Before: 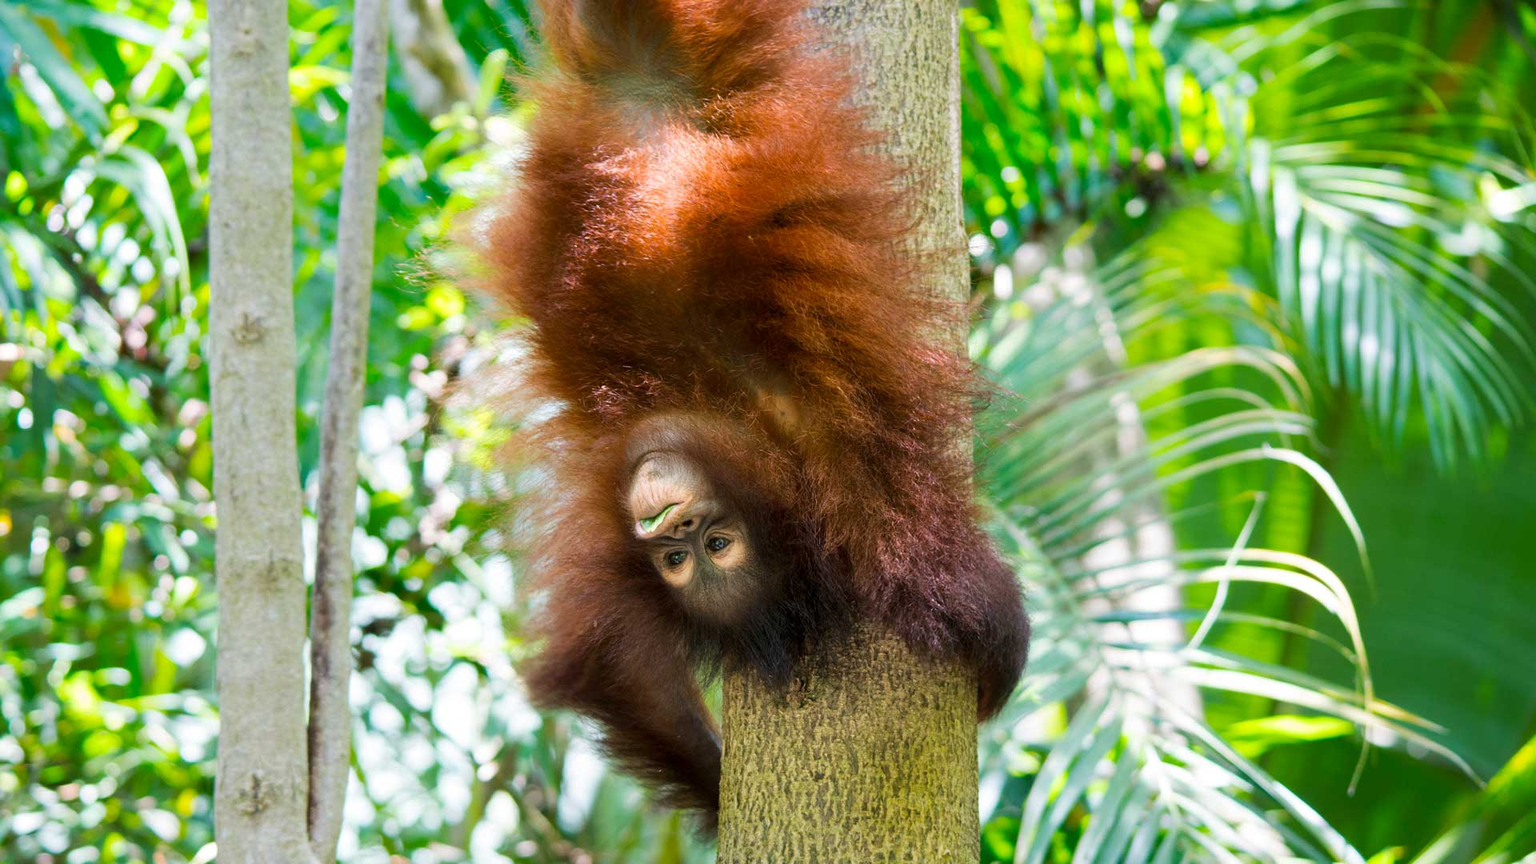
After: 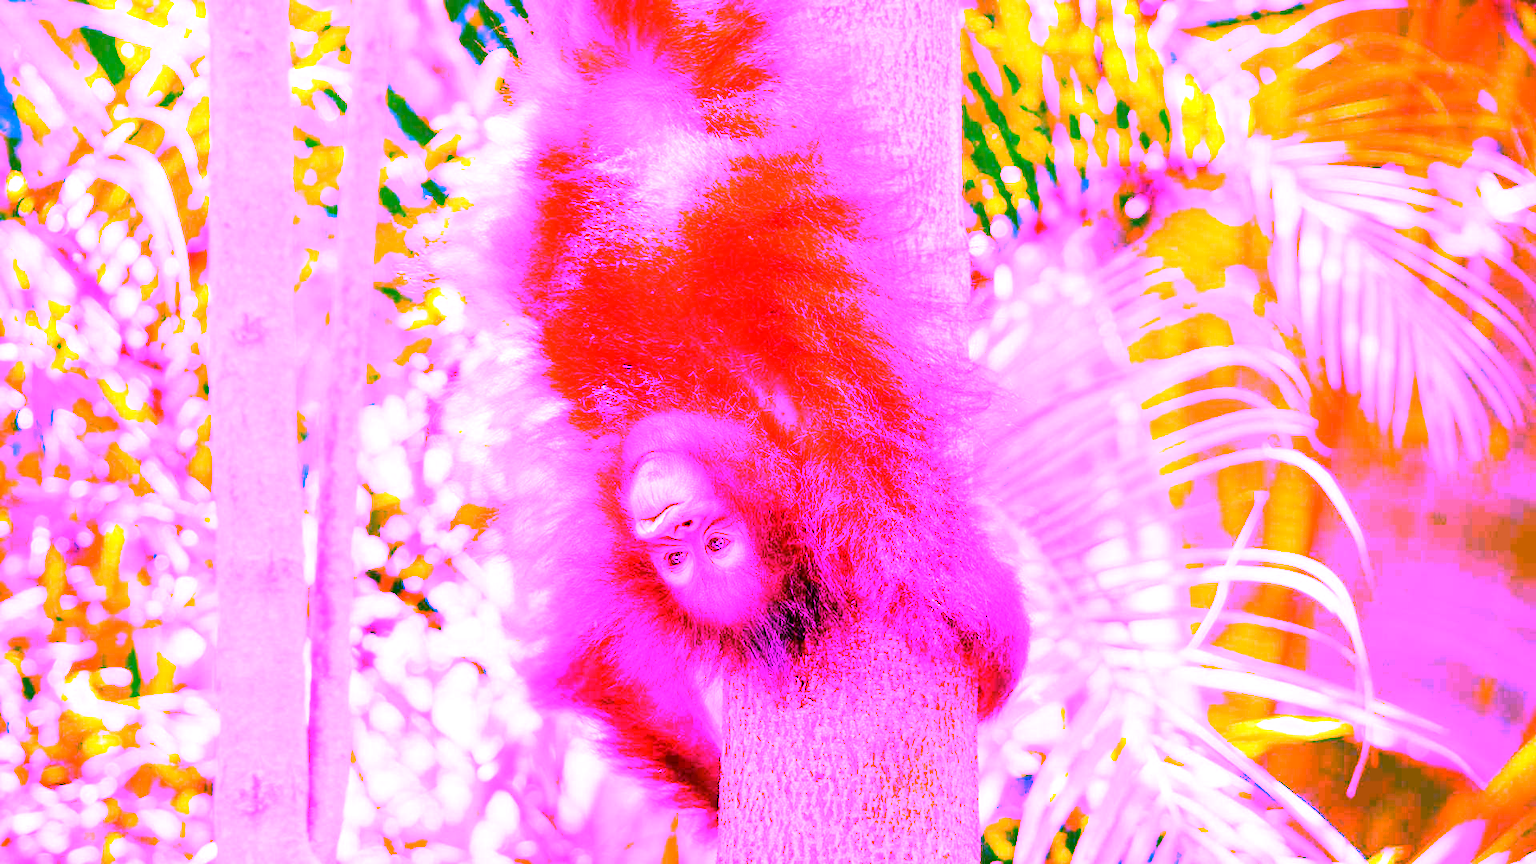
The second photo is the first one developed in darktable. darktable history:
white balance: red 8, blue 8
